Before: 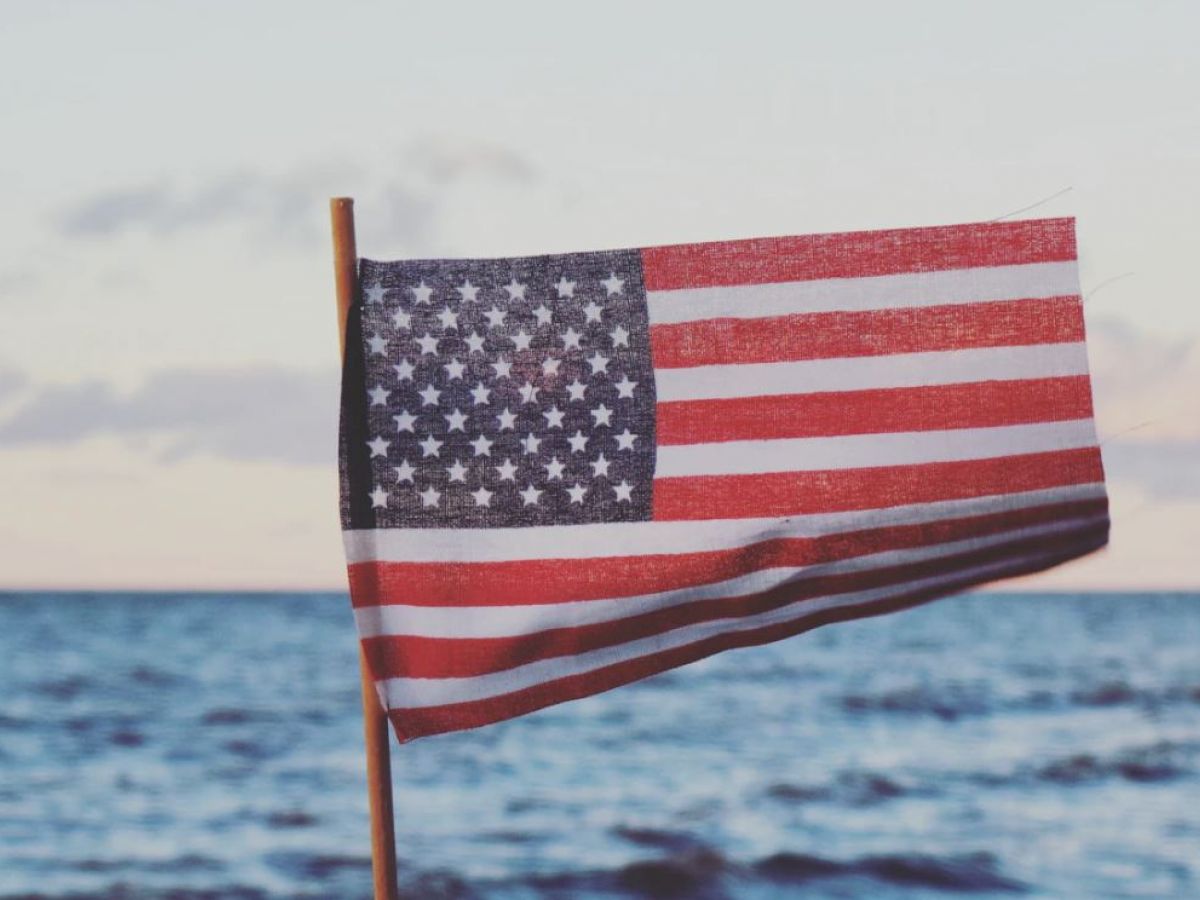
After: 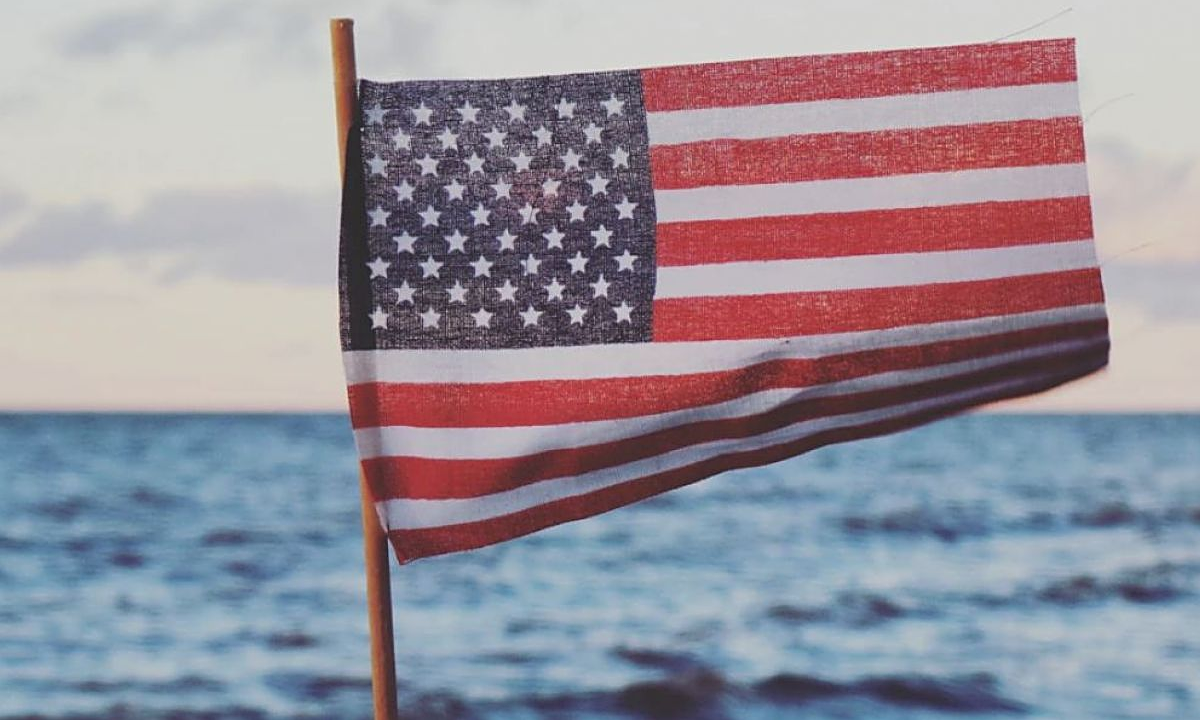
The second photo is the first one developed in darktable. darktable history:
crop and rotate: top 19.998%
sharpen: on, module defaults
